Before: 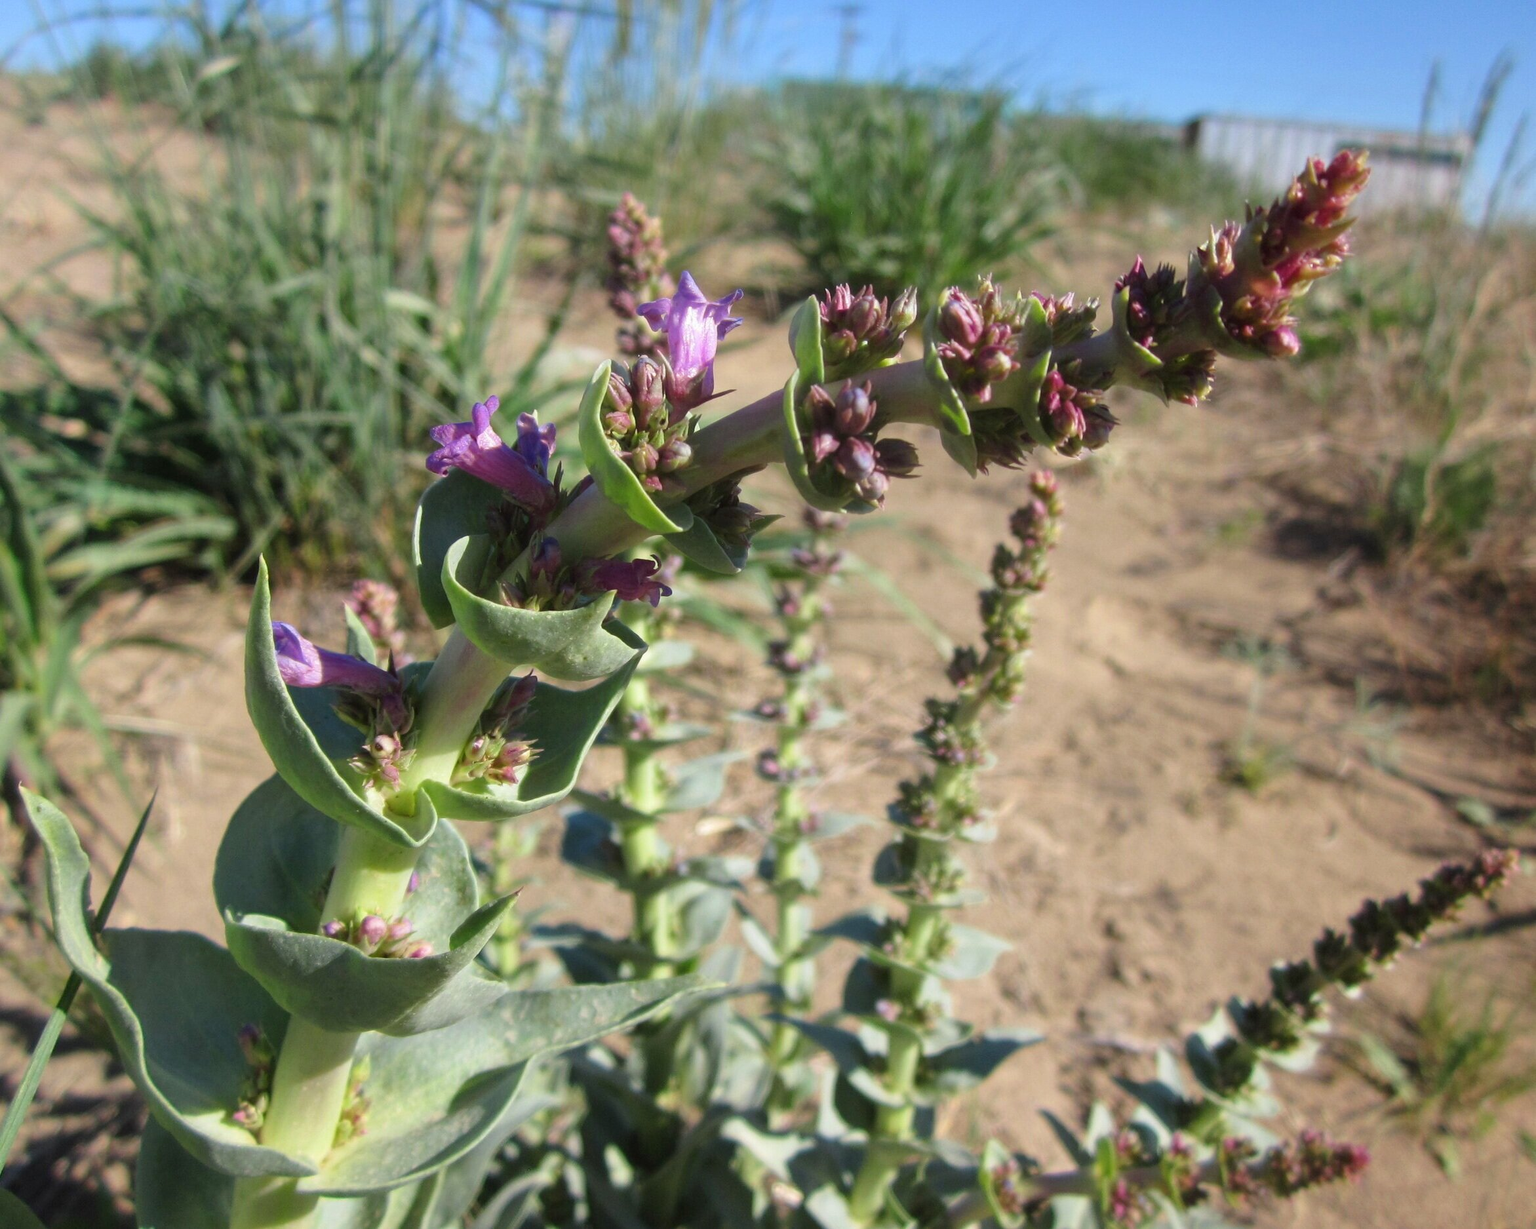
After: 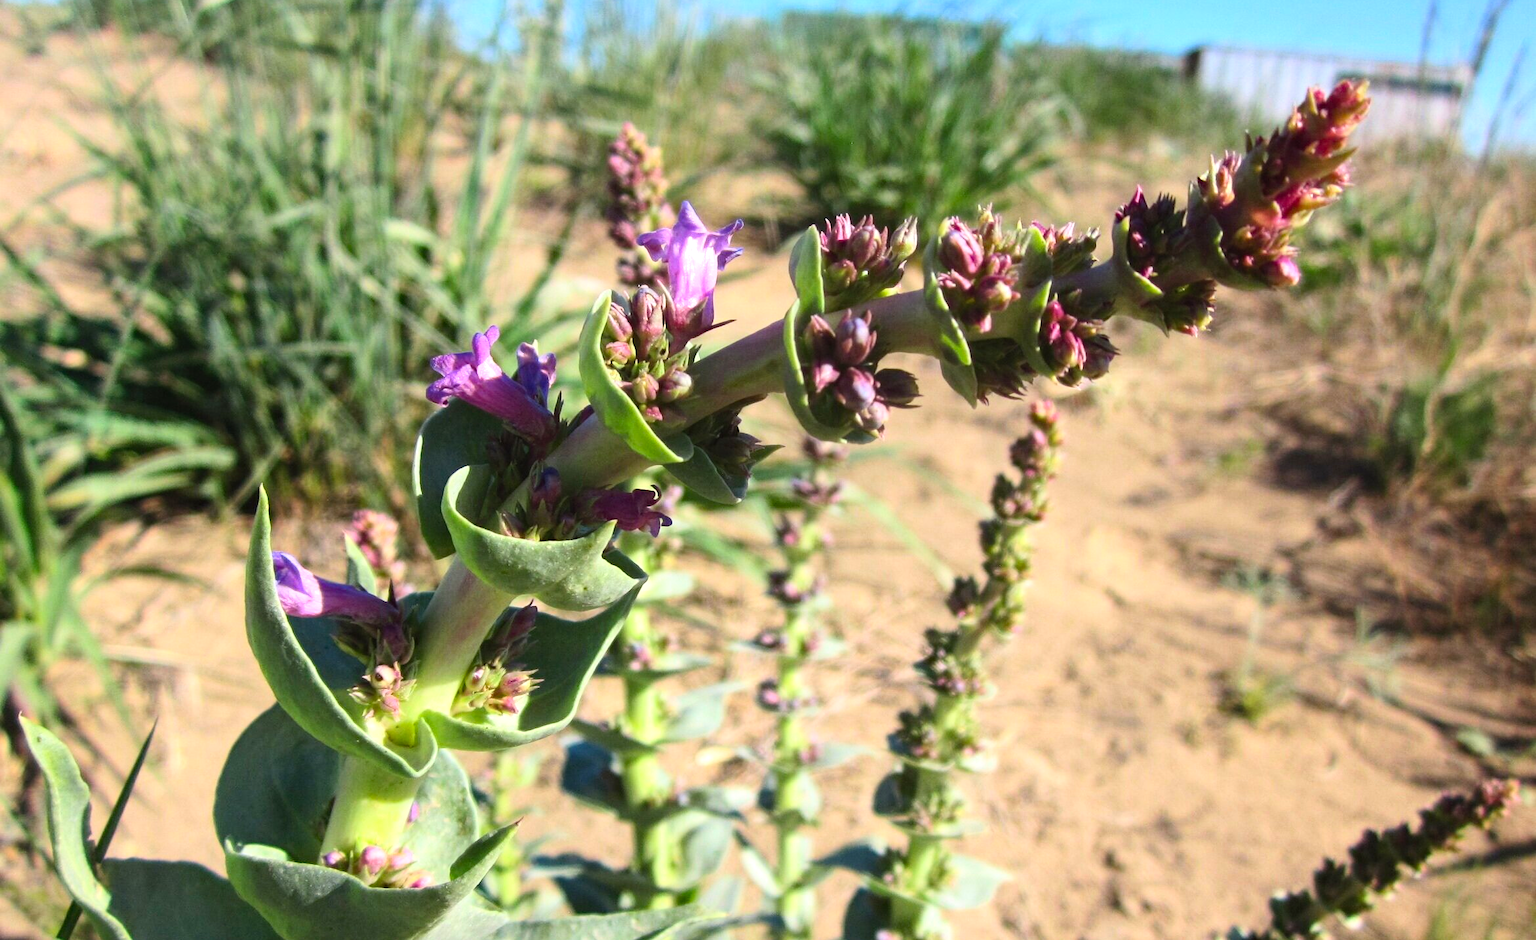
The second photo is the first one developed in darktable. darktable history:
tone equalizer: -8 EV -0.396 EV, -7 EV -0.386 EV, -6 EV -0.349 EV, -5 EV -0.184 EV, -3 EV 0.193 EV, -2 EV 0.35 EV, -1 EV 0.391 EV, +0 EV 0.41 EV, edges refinement/feathering 500, mask exposure compensation -1.57 EV, preserve details no
crop: top 5.725%, bottom 17.738%
contrast brightness saturation: contrast 0.196, brightness 0.161, saturation 0.22
haze removal: compatibility mode true, adaptive false
